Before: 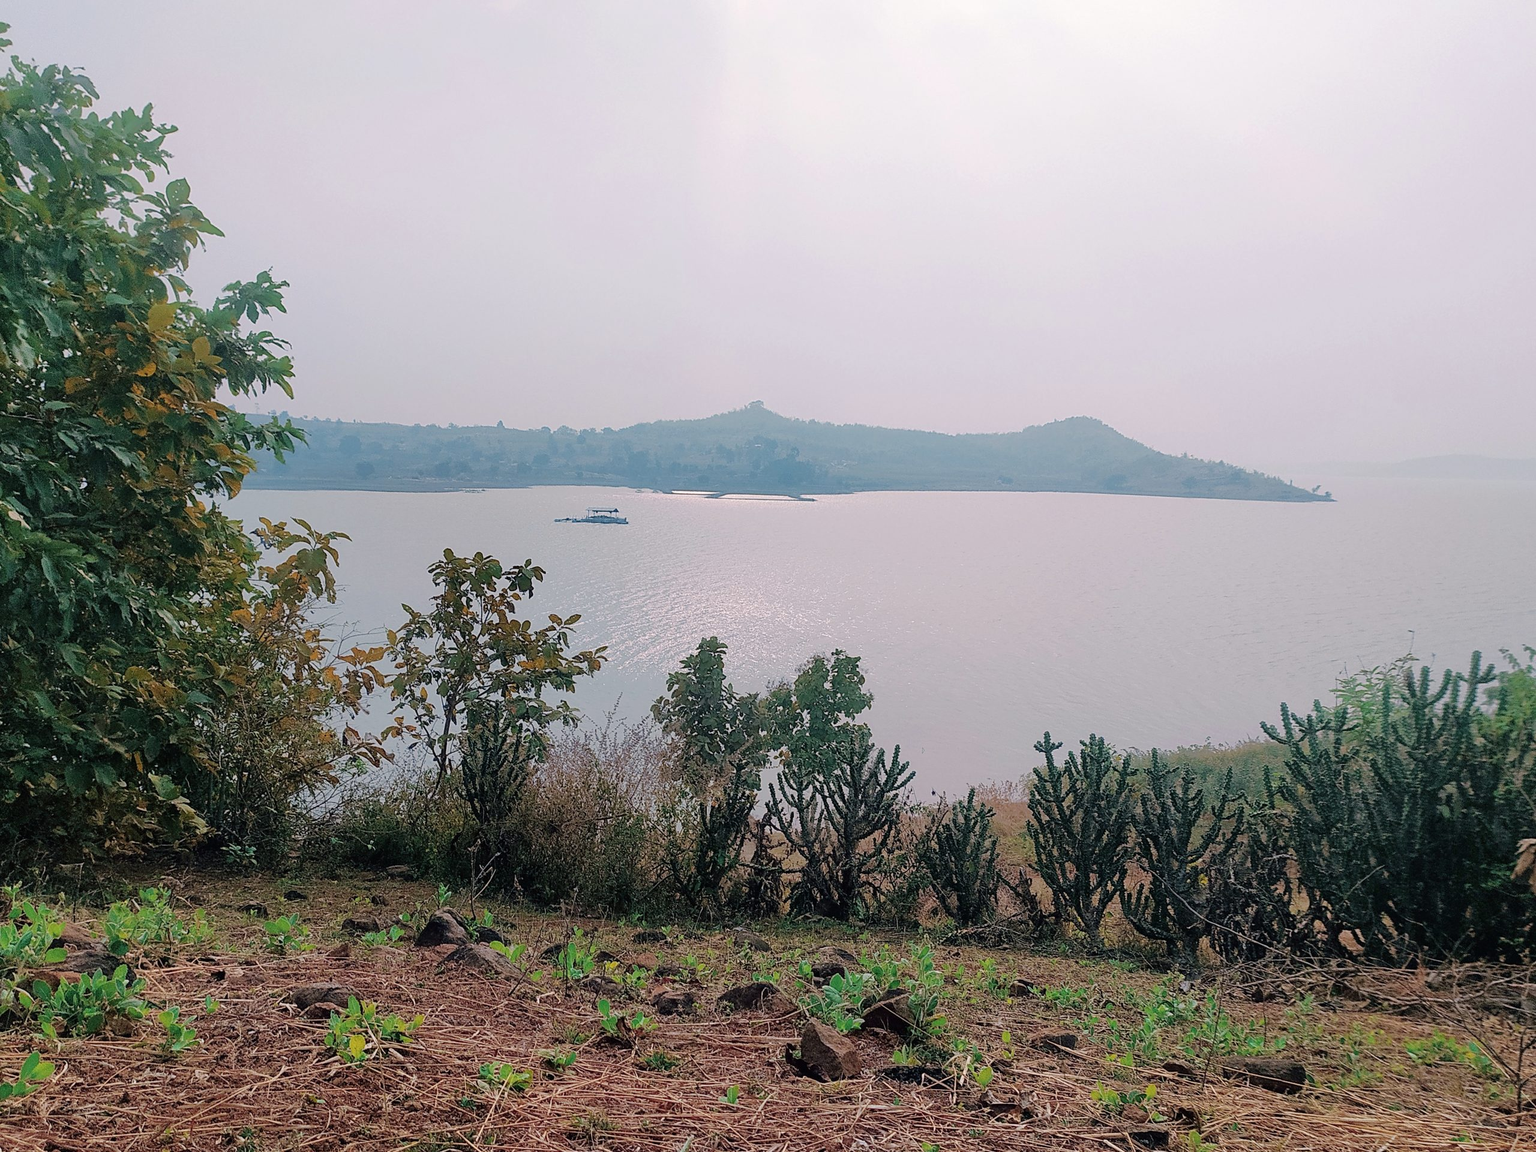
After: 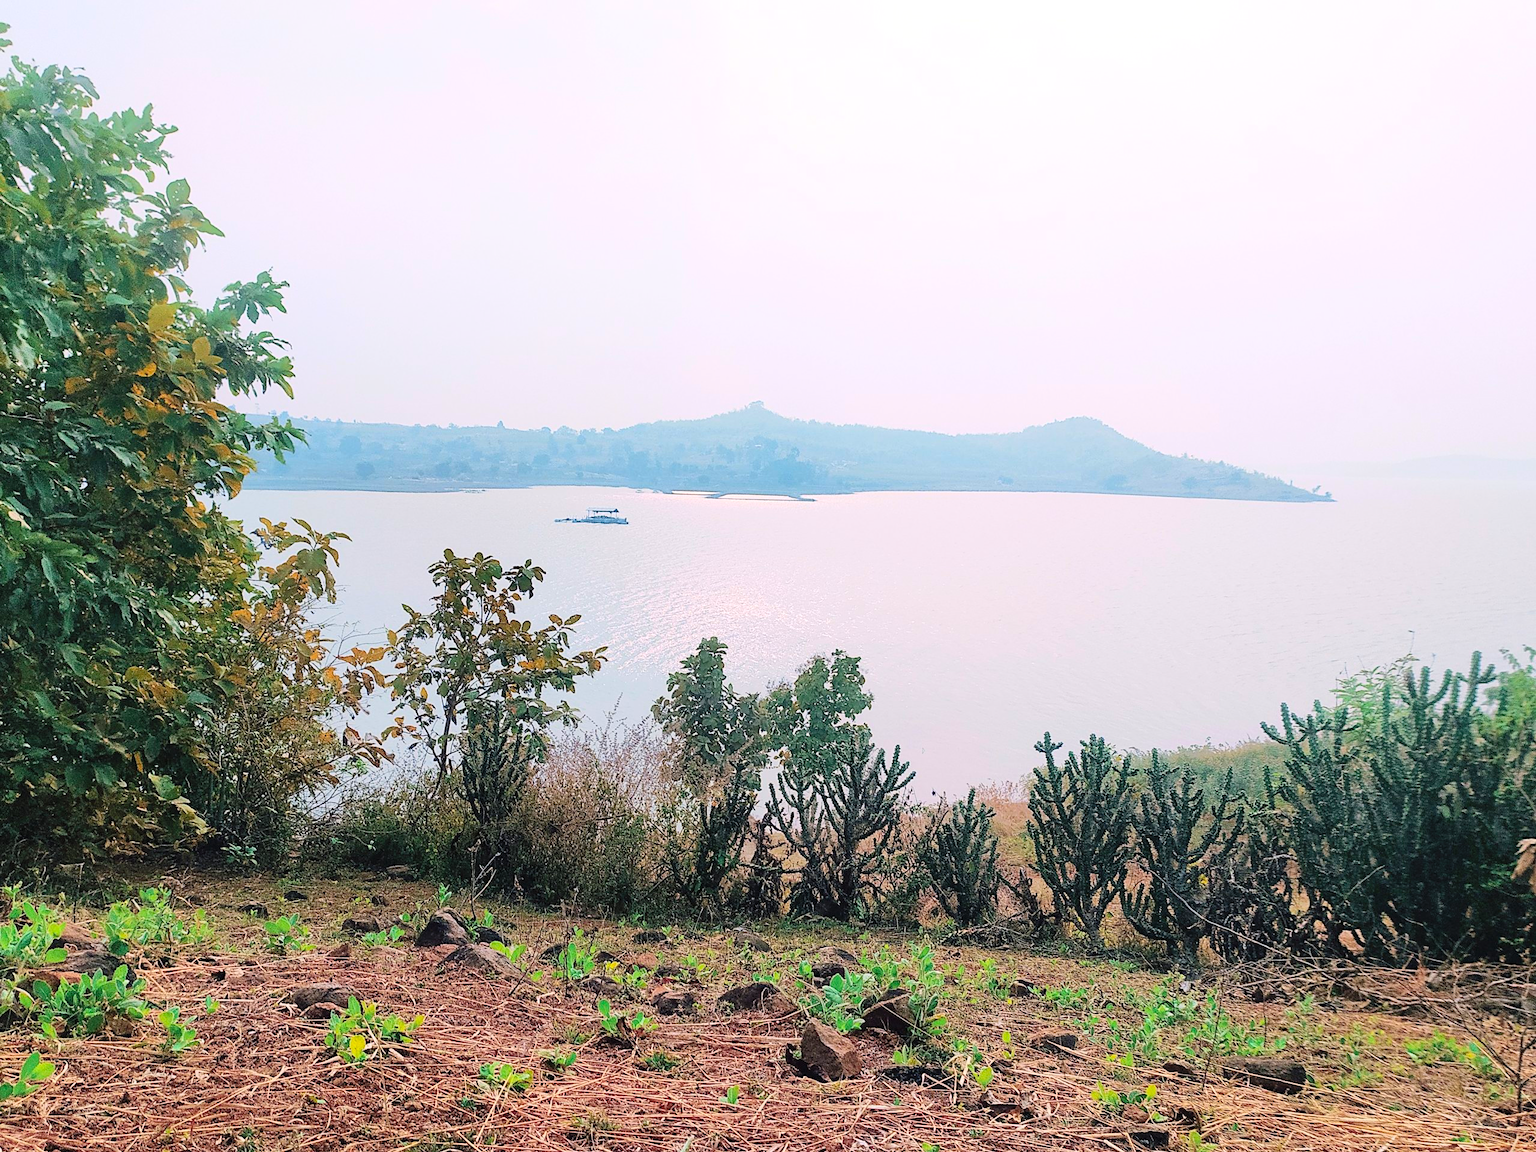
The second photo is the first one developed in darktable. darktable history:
contrast brightness saturation: contrast 0.238, brightness 0.261, saturation 0.386
exposure: exposure 0.2 EV, compensate highlight preservation false
